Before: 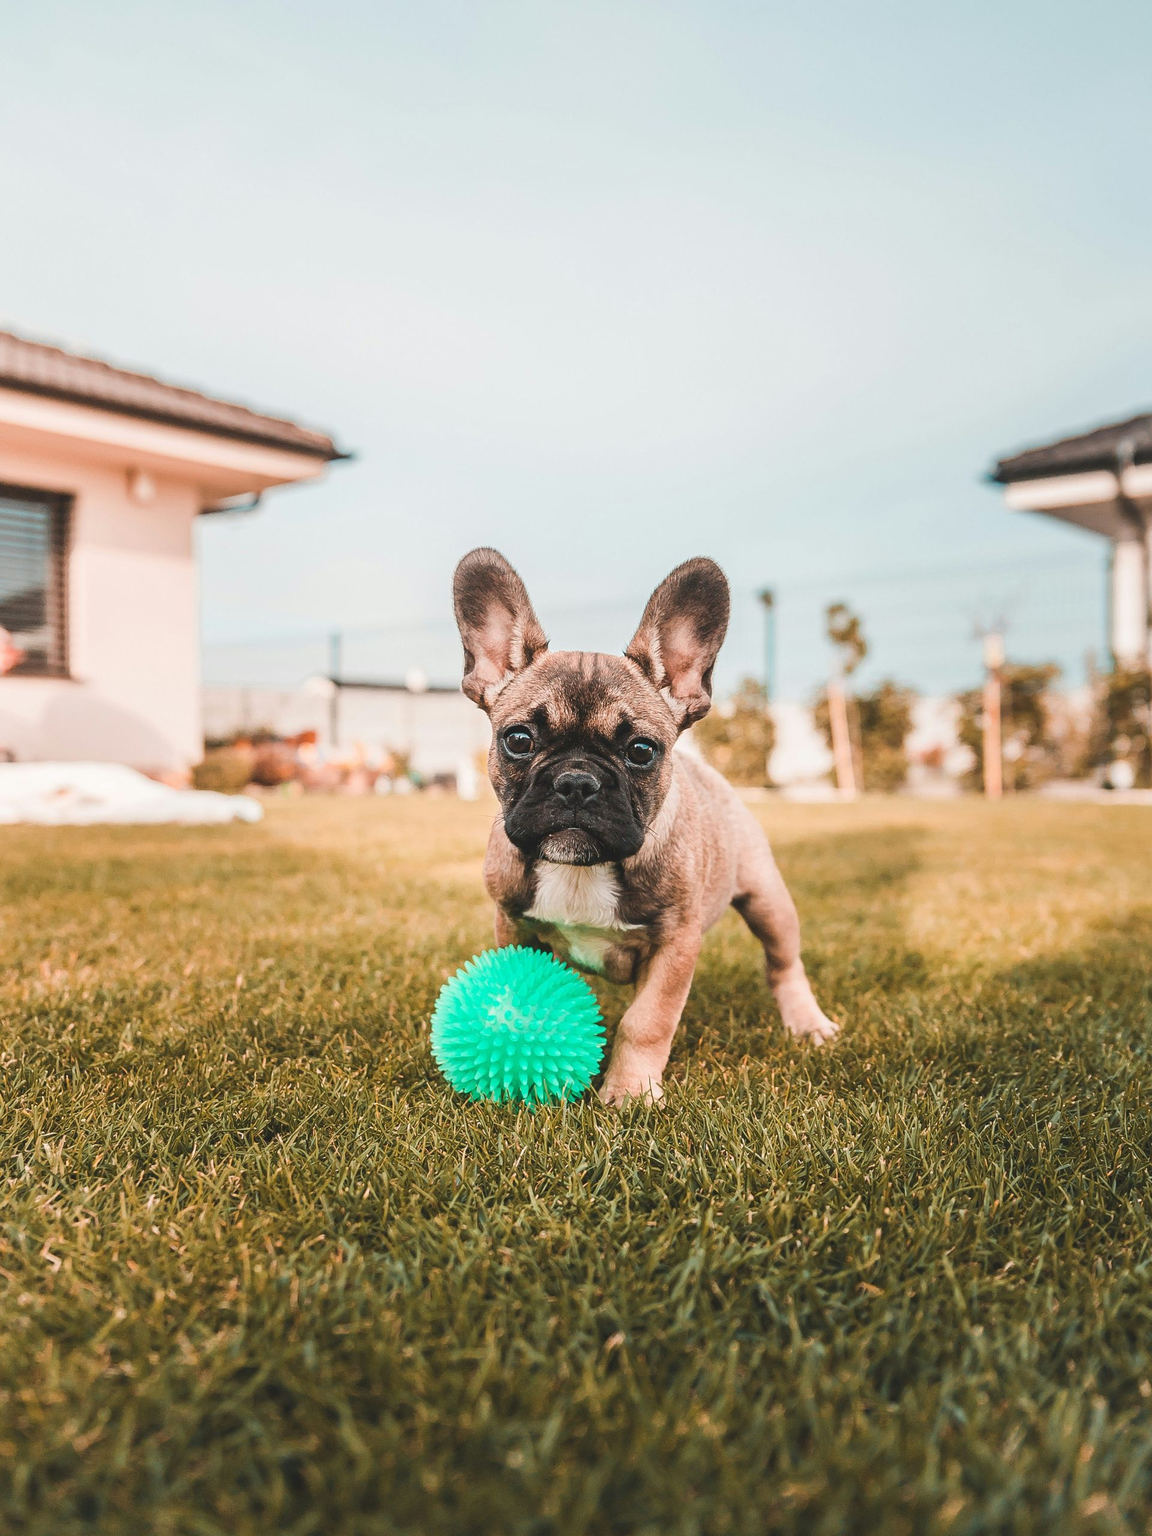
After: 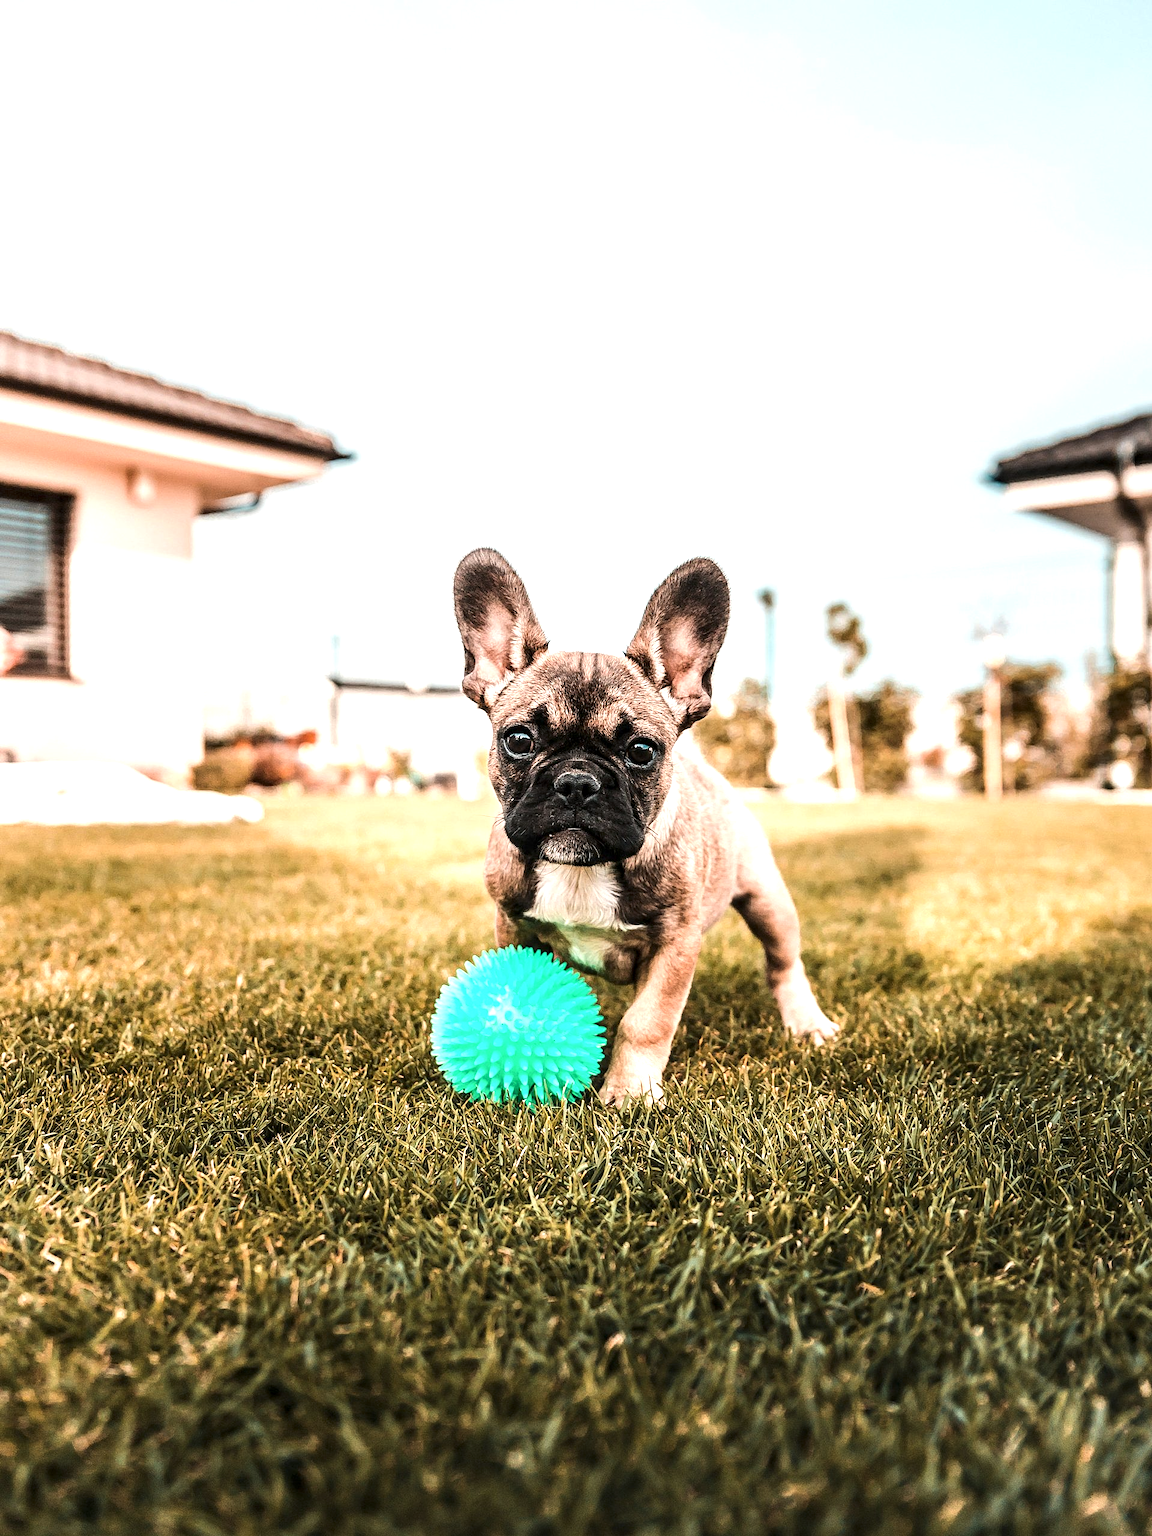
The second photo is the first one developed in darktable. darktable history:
tone equalizer: -8 EV -0.75 EV, -7 EV -0.7 EV, -6 EV -0.6 EV, -5 EV -0.4 EV, -3 EV 0.4 EV, -2 EV 0.6 EV, -1 EV 0.7 EV, +0 EV 0.75 EV, edges refinement/feathering 500, mask exposure compensation -1.57 EV, preserve details no
local contrast: detail 135%, midtone range 0.75
